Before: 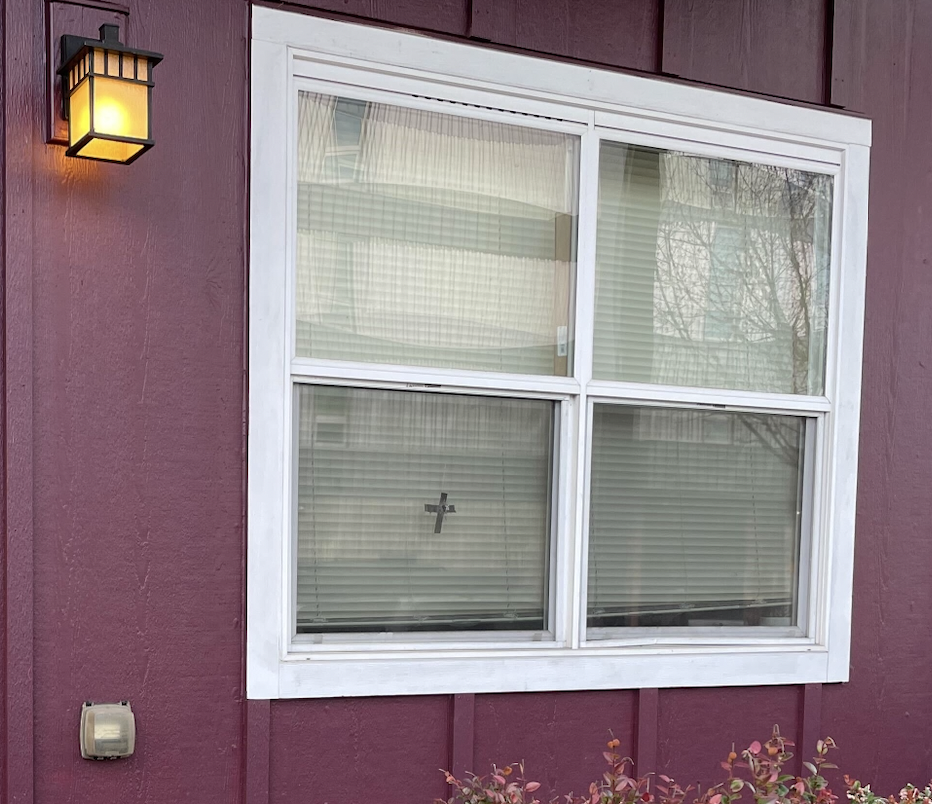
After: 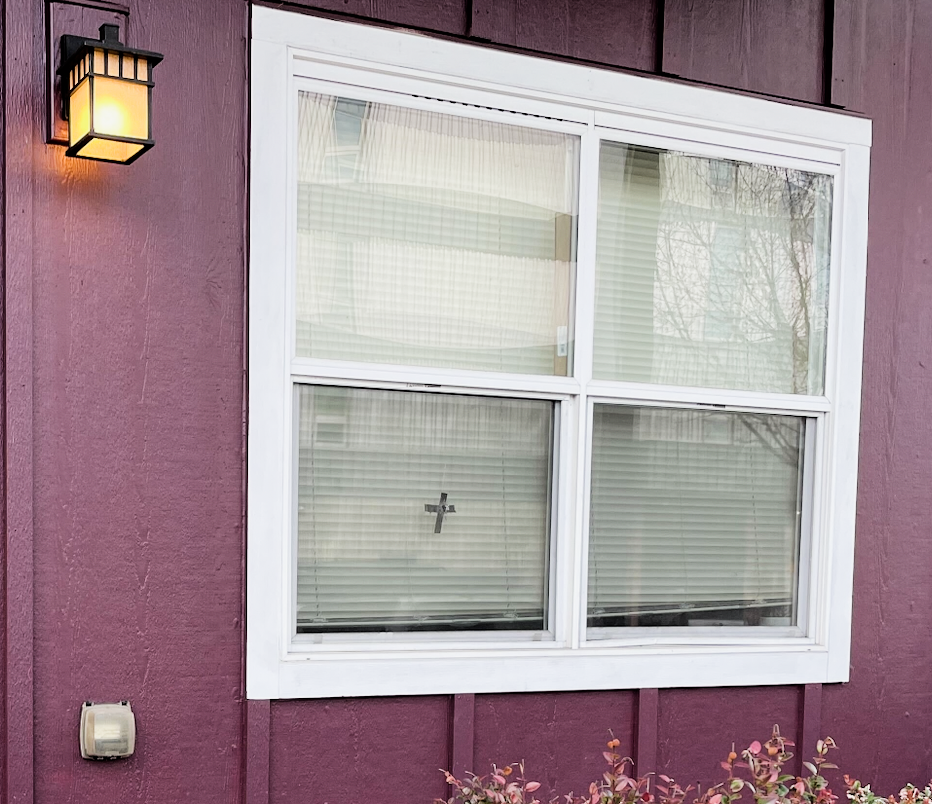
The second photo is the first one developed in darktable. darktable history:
color balance rgb: highlights gain › luminance 15.038%, perceptual saturation grading › global saturation -0.051%, perceptual brilliance grading › global brilliance 9.912%, perceptual brilliance grading › shadows 14.566%
filmic rgb: black relative exposure -5.14 EV, white relative exposure 3.97 EV, hardness 2.89, contrast 1.298, highlights saturation mix -31.44%
